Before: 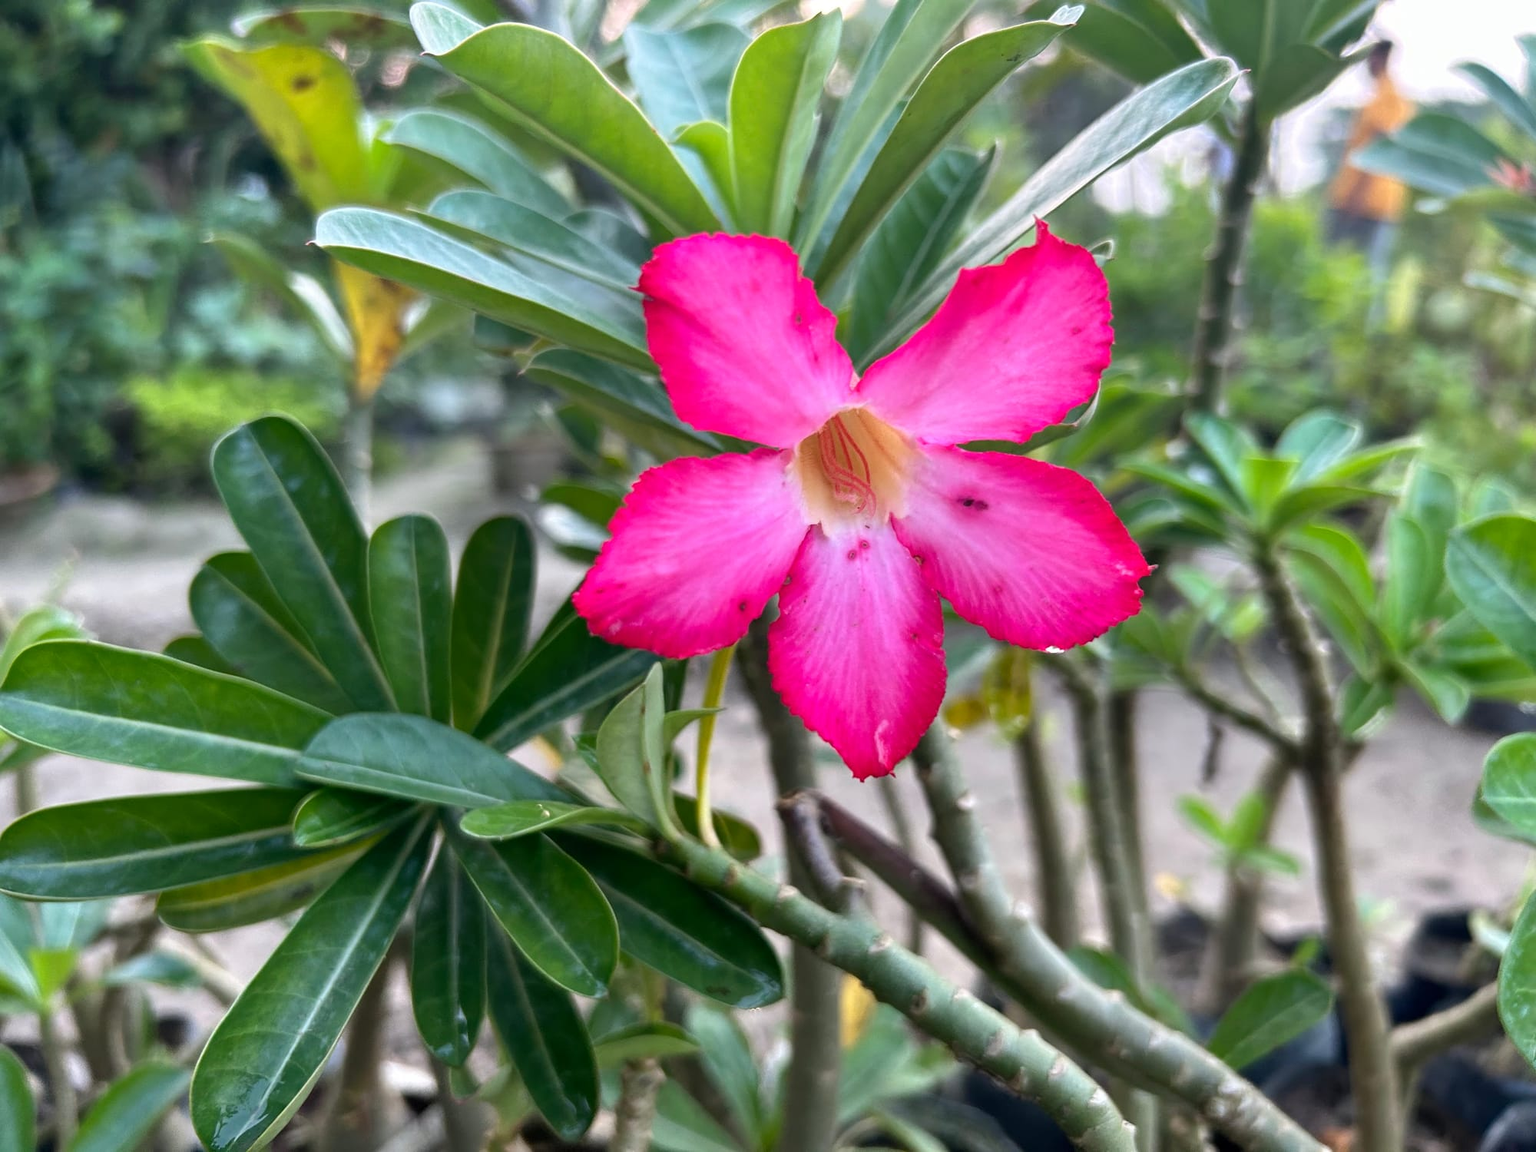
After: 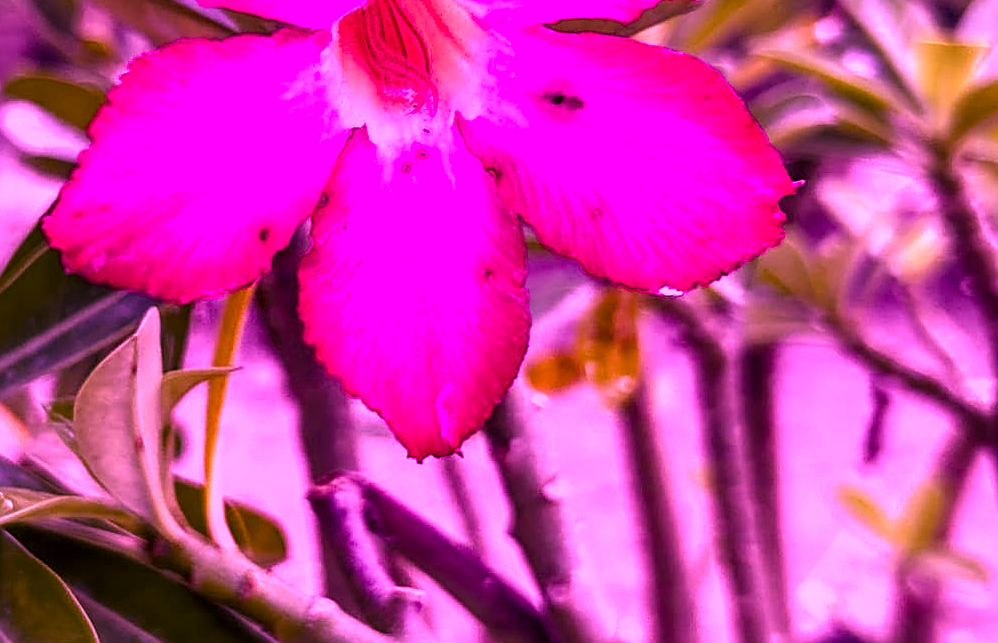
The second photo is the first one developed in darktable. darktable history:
sharpen: on, module defaults
color balance rgb: shadows lift › luminance -7.576%, shadows lift › chroma 2.284%, shadows lift › hue 165.29°, highlights gain › luminance 14.853%, linear chroma grading › global chroma 0.438%, perceptual saturation grading › global saturation 0.938%, perceptual saturation grading › mid-tones 6.213%, perceptual saturation grading › shadows 72%, global vibrance 9.869%
exposure: compensate exposure bias true, compensate highlight preservation false
color calibration: output R [1.063, -0.012, -0.003, 0], output B [-0.079, 0.047, 1, 0], illuminant custom, x 0.263, y 0.52, temperature 7014.5 K
vignetting: brightness -0.379, saturation 0.014, unbound false
tone curve: curves: ch0 [(0, 0) (0.003, 0.002) (0.011, 0.01) (0.025, 0.022) (0.044, 0.039) (0.069, 0.061) (0.1, 0.088) (0.136, 0.126) (0.177, 0.167) (0.224, 0.211) (0.277, 0.27) (0.335, 0.335) (0.399, 0.407) (0.468, 0.485) (0.543, 0.569) (0.623, 0.659) (0.709, 0.756) (0.801, 0.851) (0.898, 0.961) (1, 1)], color space Lab, independent channels, preserve colors none
crop: left 35.18%, top 37.028%, right 14.903%, bottom 20.04%
local contrast: detail 130%
